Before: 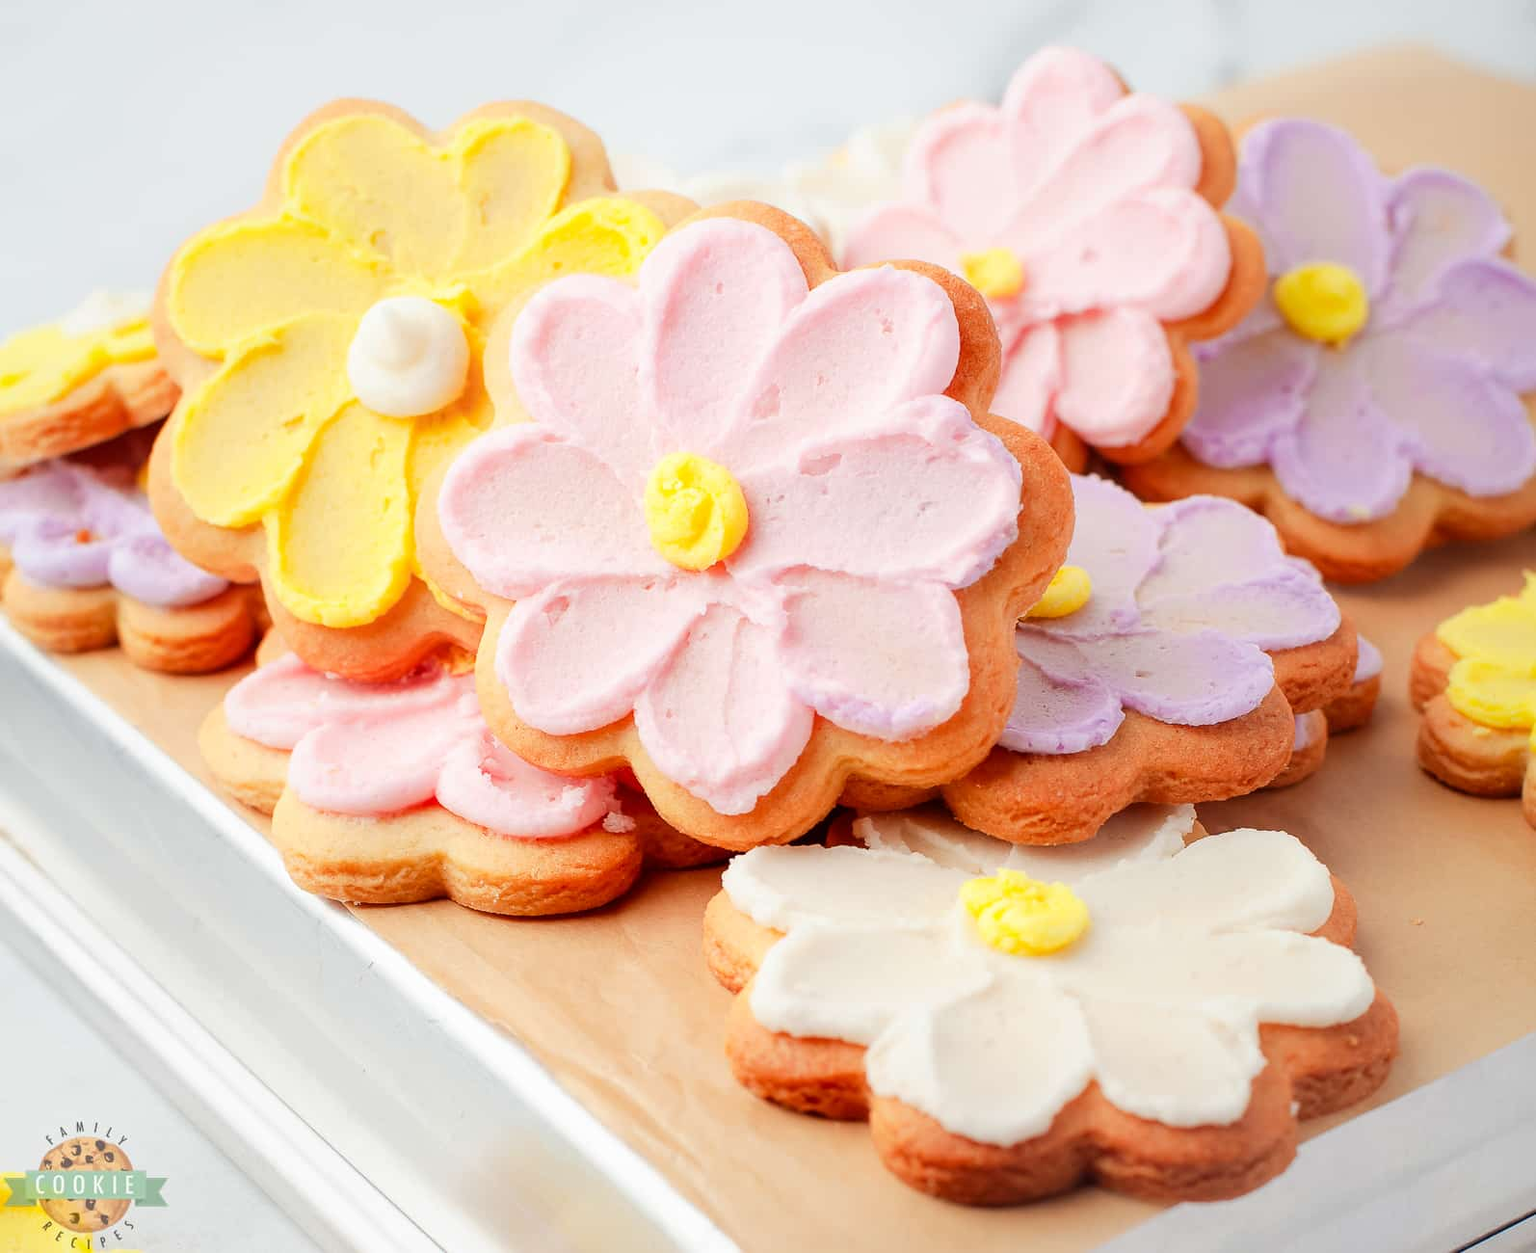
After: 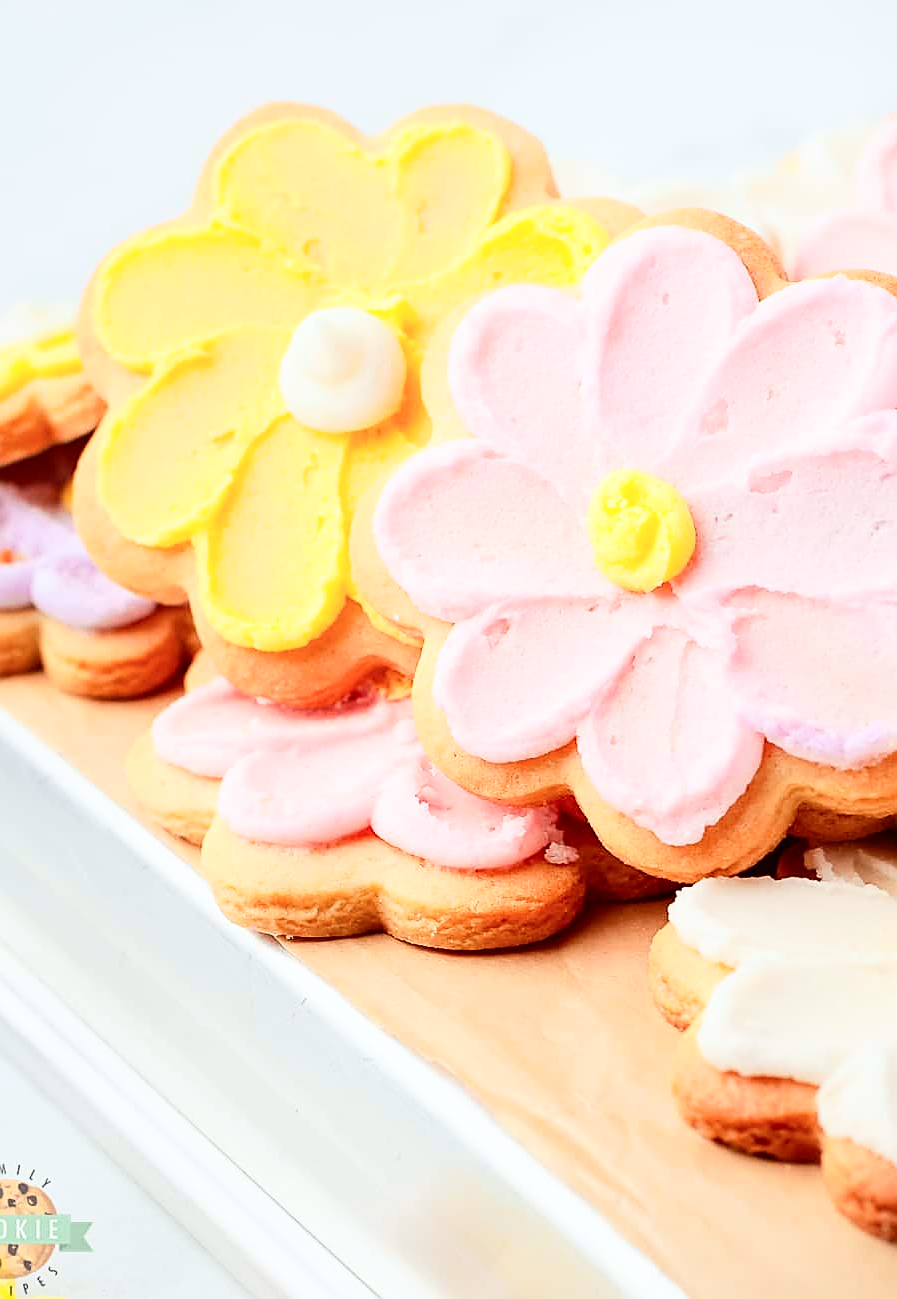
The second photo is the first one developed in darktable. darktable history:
crop: left 5.114%, right 38.589%
sharpen: on, module defaults
white balance: red 0.986, blue 1.01
contrast brightness saturation: contrast 0.24, brightness 0.09
